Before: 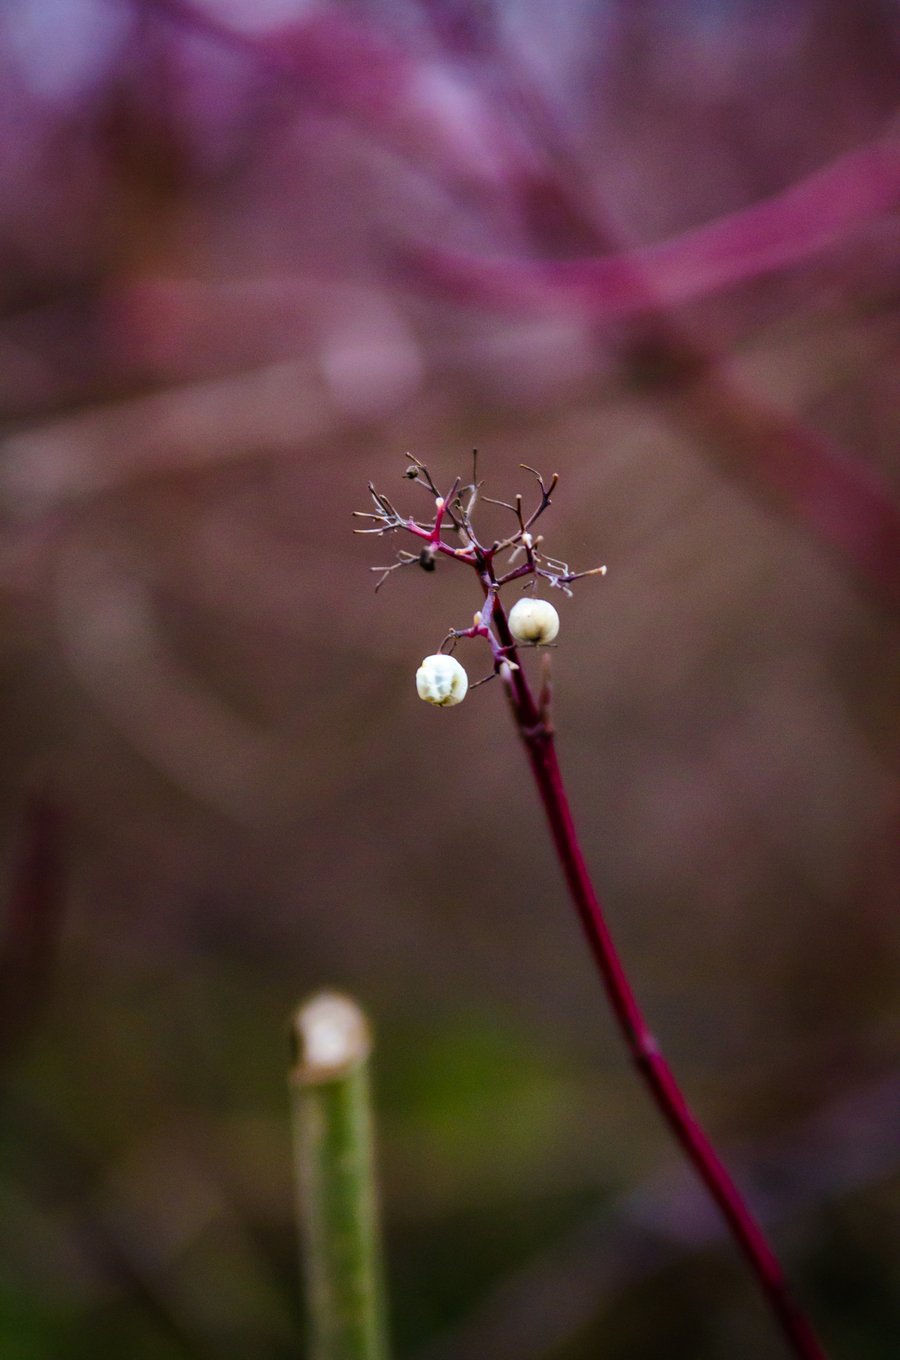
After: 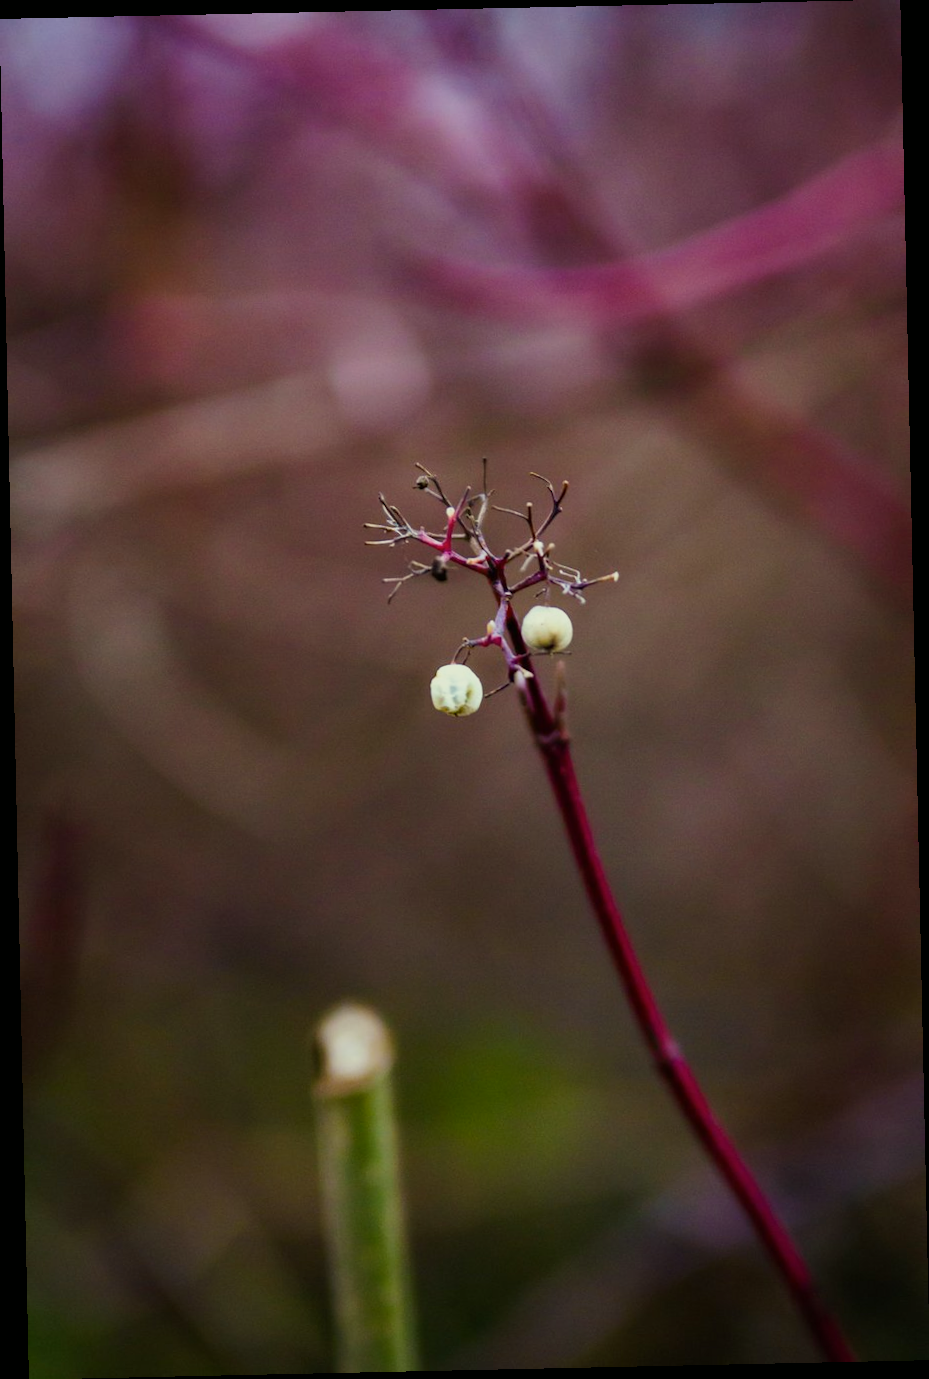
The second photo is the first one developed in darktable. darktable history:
sigmoid: contrast 1.22, skew 0.65
rotate and perspective: rotation -1.24°, automatic cropping off
color correction: highlights a* -5.94, highlights b* 11.19
